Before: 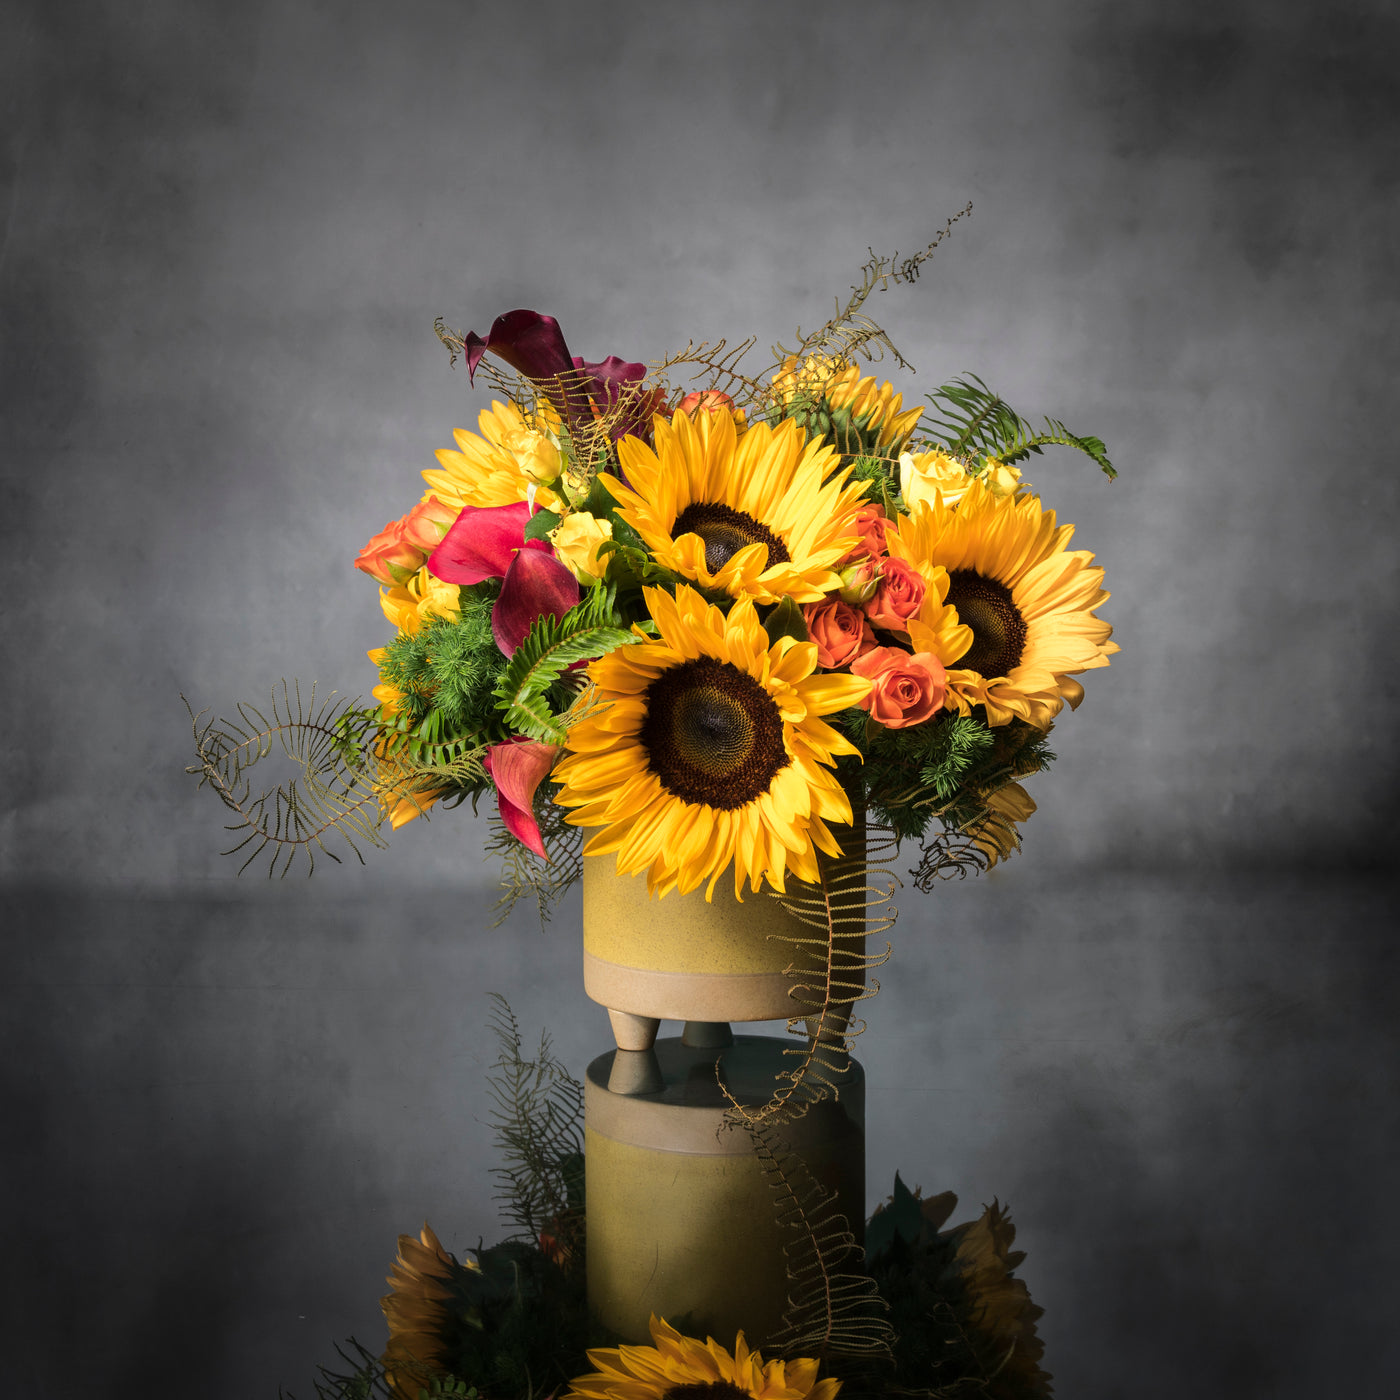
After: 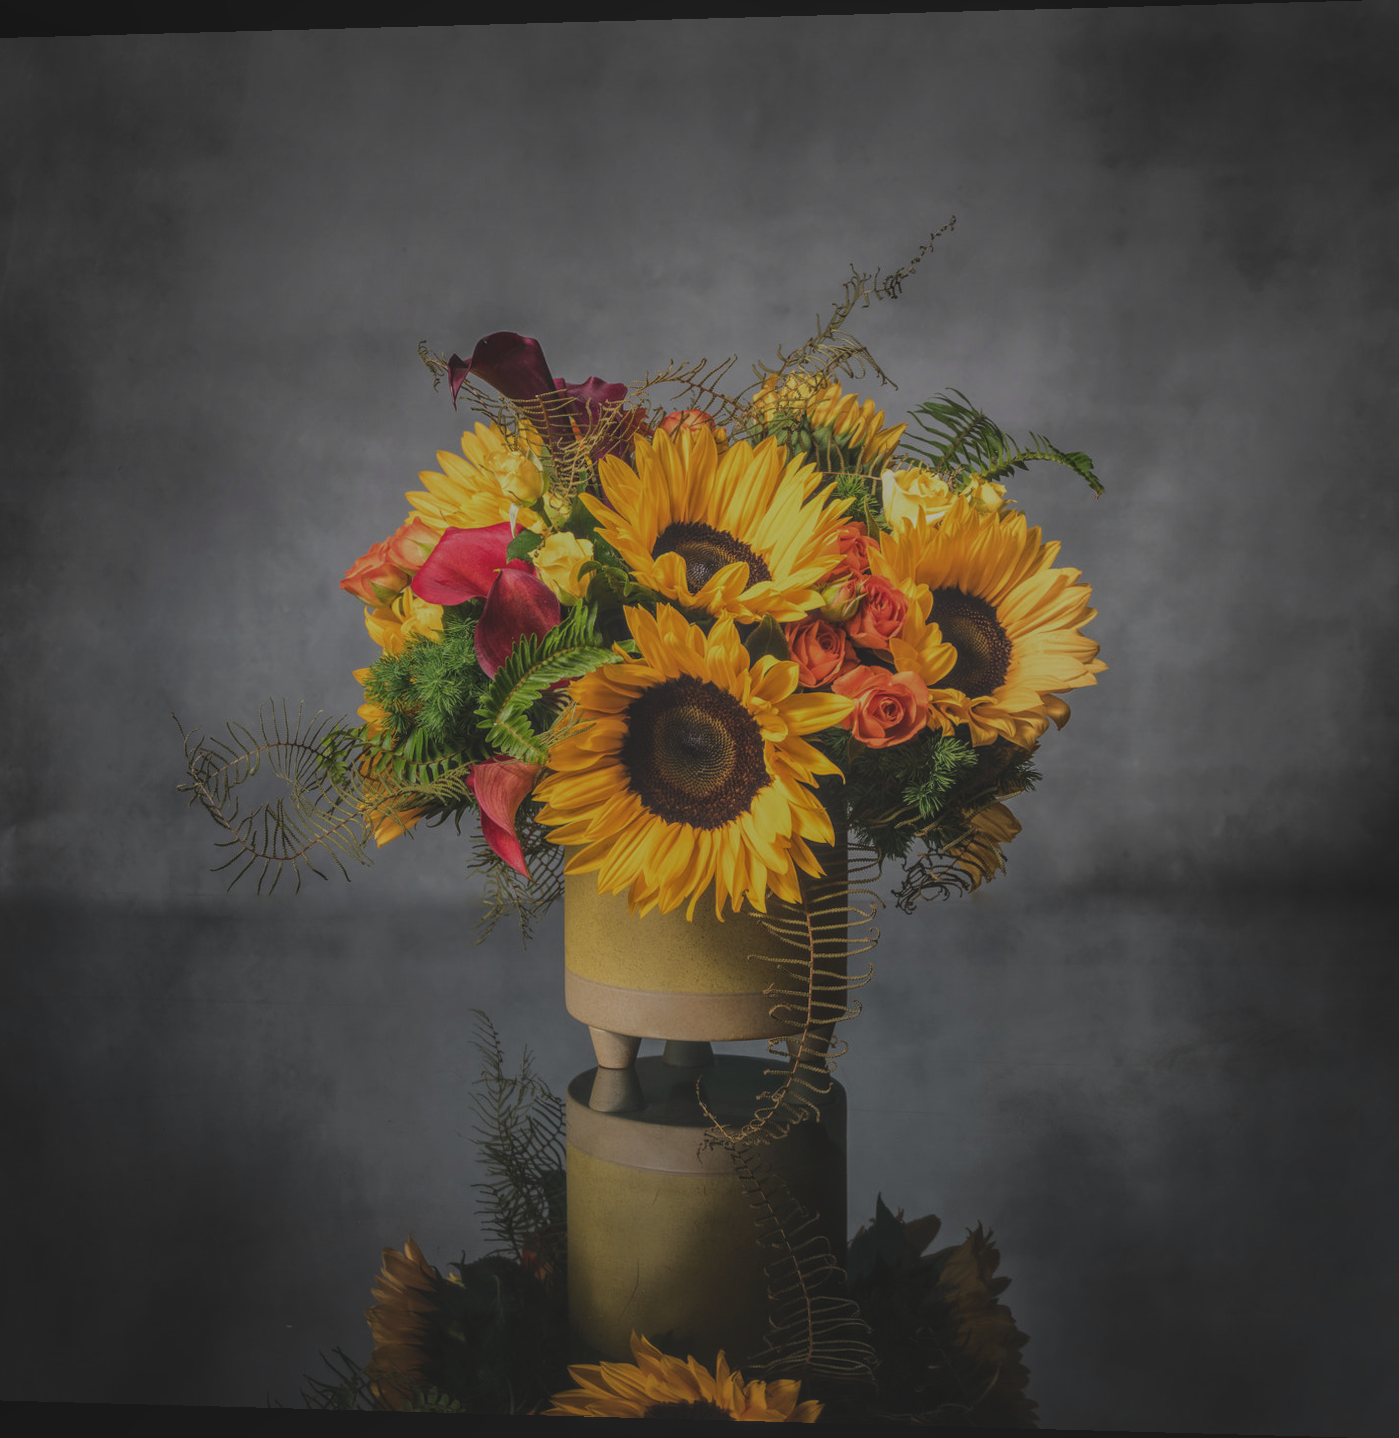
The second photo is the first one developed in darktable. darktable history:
exposure: black level correction -0.016, exposure -1.018 EV, compensate highlight preservation false
contrast brightness saturation: saturation -0.05
local contrast: highlights 73%, shadows 15%, midtone range 0.197
rotate and perspective: lens shift (horizontal) -0.055, automatic cropping off
